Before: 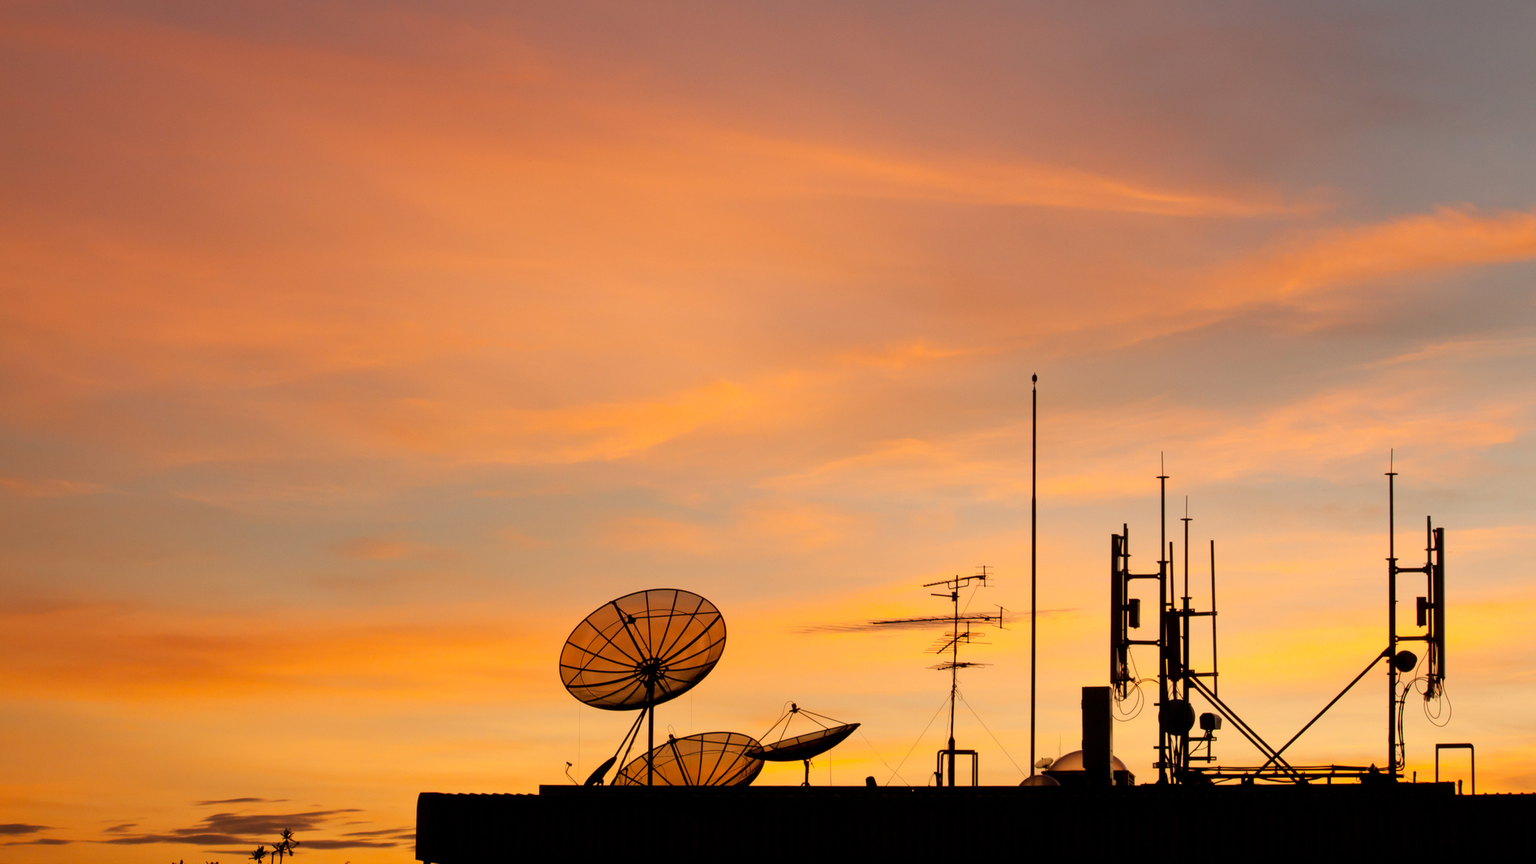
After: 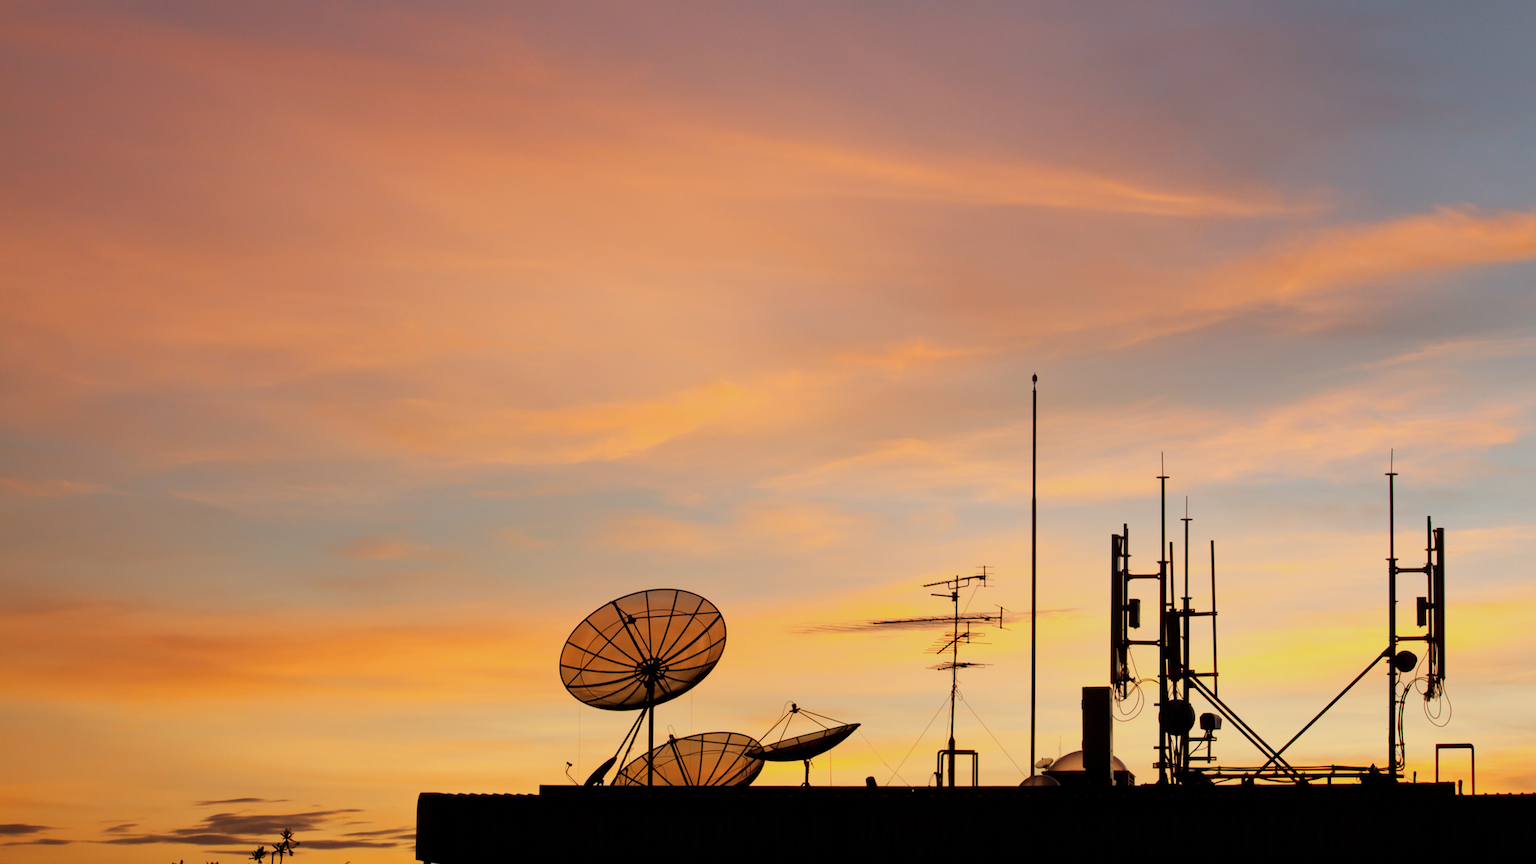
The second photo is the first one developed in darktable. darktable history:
color calibration: x 0.383, y 0.371, temperature 3891.3 K, saturation algorithm version 1 (2020)
